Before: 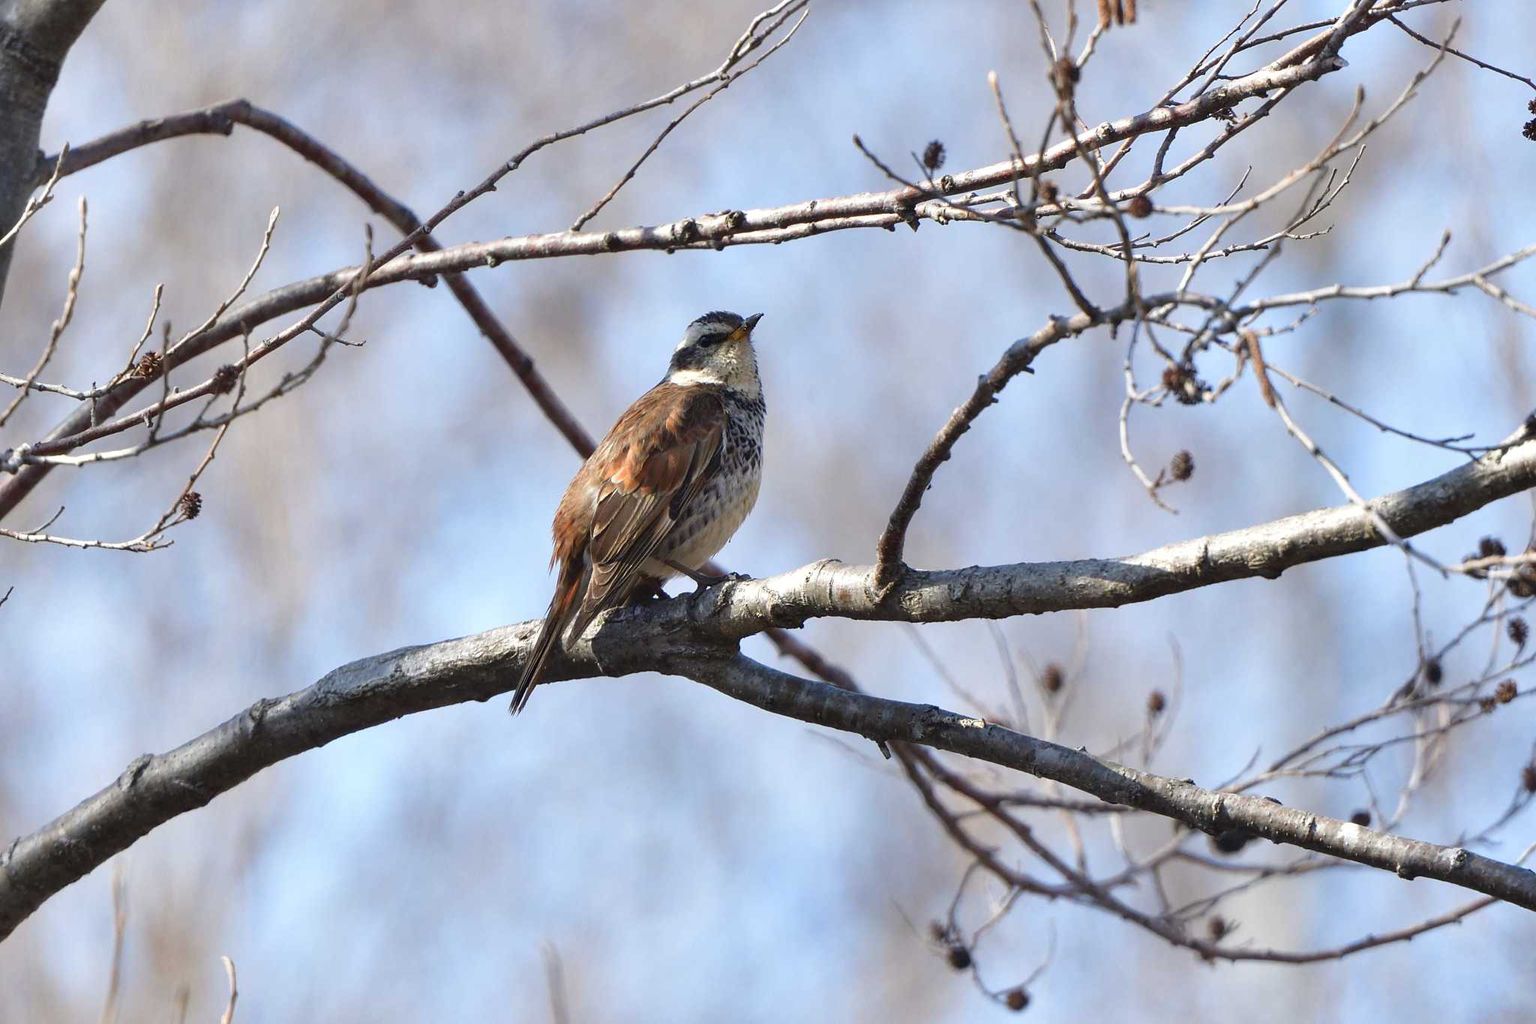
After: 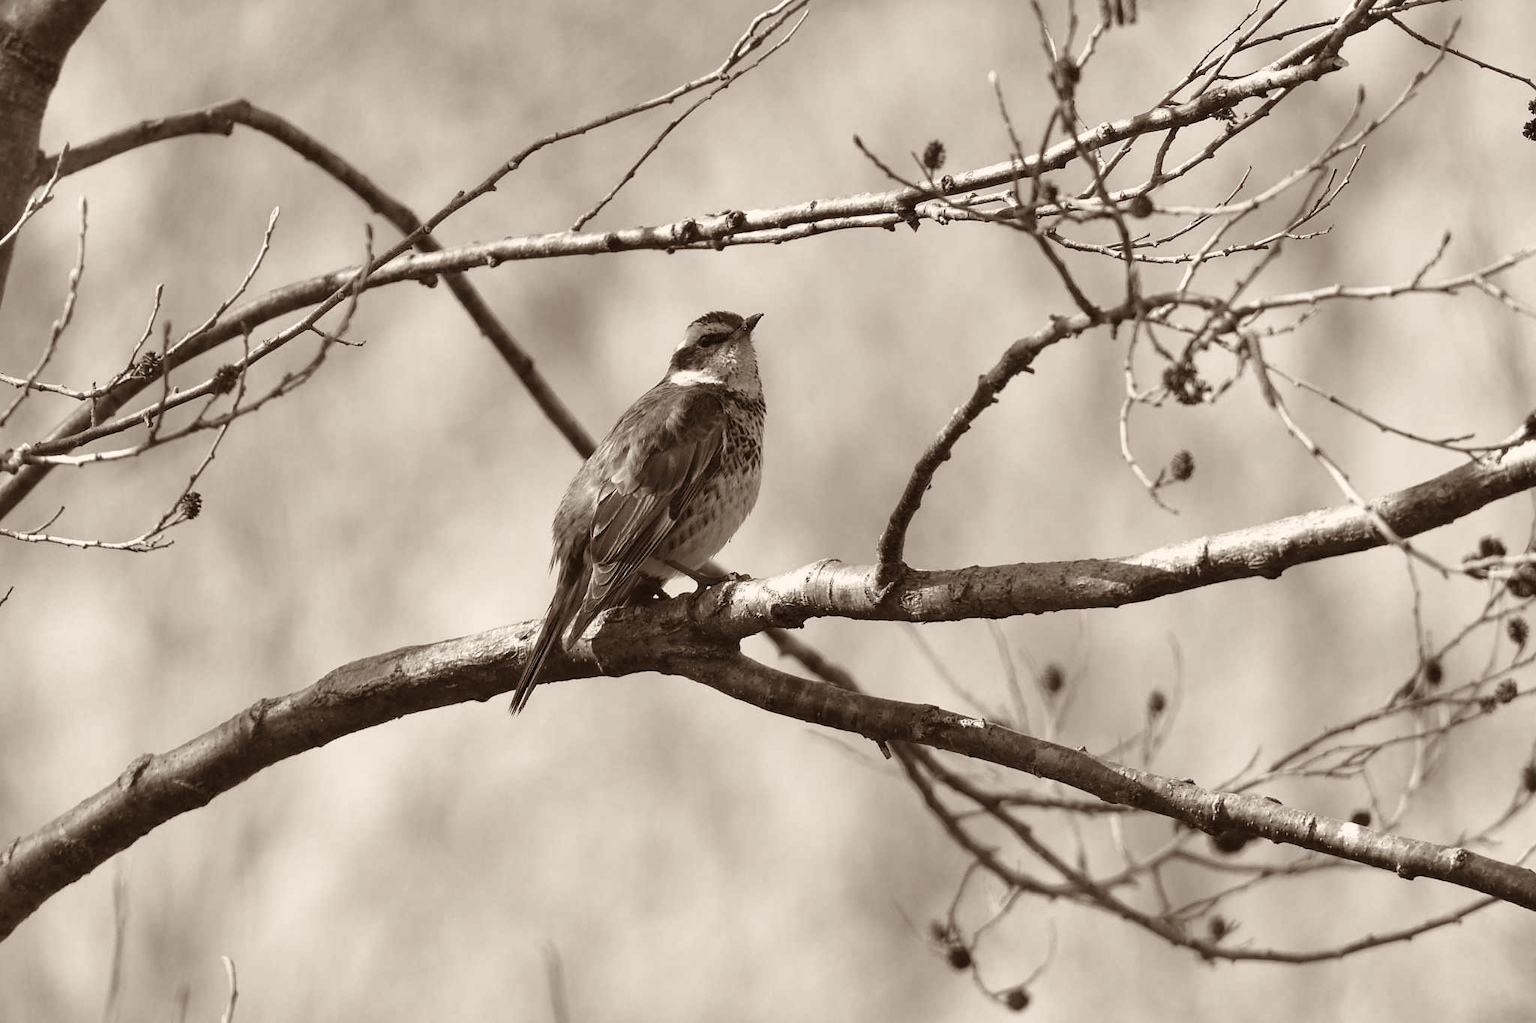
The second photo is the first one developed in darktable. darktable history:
color calibration "N&B": output gray [0.267, 0.423, 0.261, 0], illuminant same as pipeline (D50), adaptation none (bypass)
color balance rgb "Sépia rvb": shadows lift › chroma 4.41%, shadows lift › hue 27°, power › chroma 2.5%, power › hue 70°, highlights gain › chroma 1%, highlights gain › hue 27°, saturation formula JzAzBz (2021)
